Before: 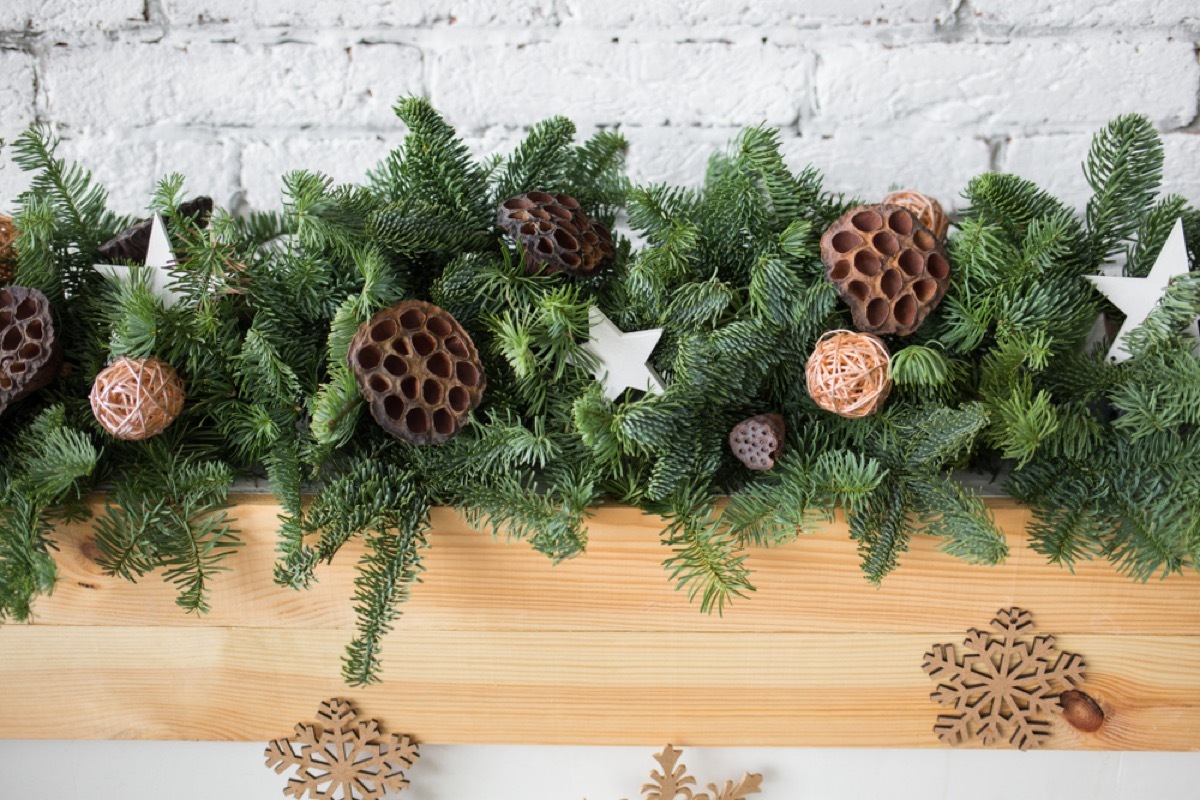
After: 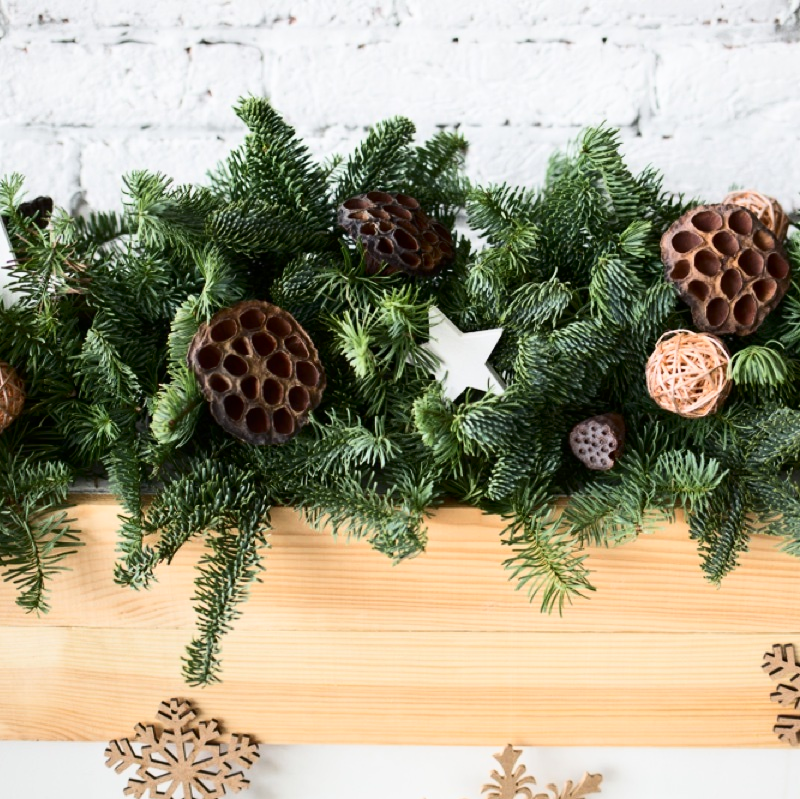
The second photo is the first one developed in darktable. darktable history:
crop and rotate: left 13.413%, right 19.895%
contrast brightness saturation: contrast 0.286
